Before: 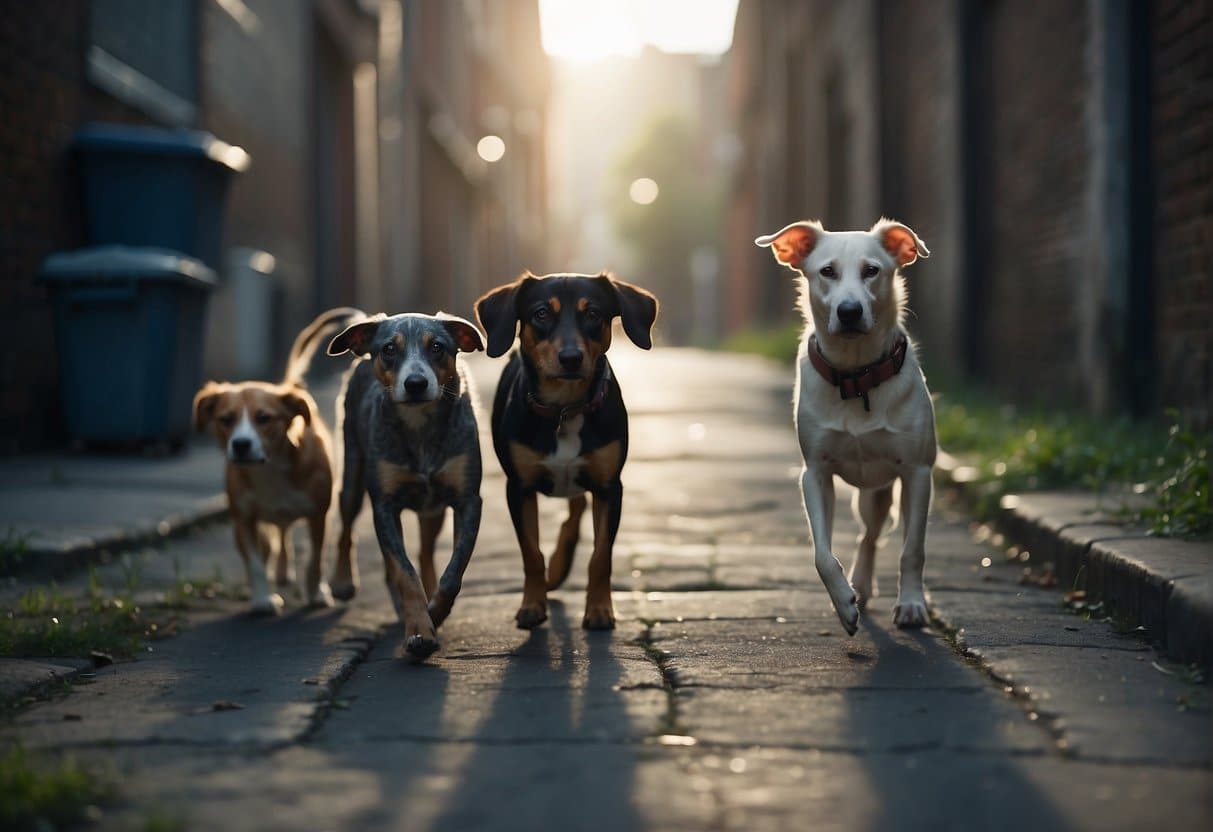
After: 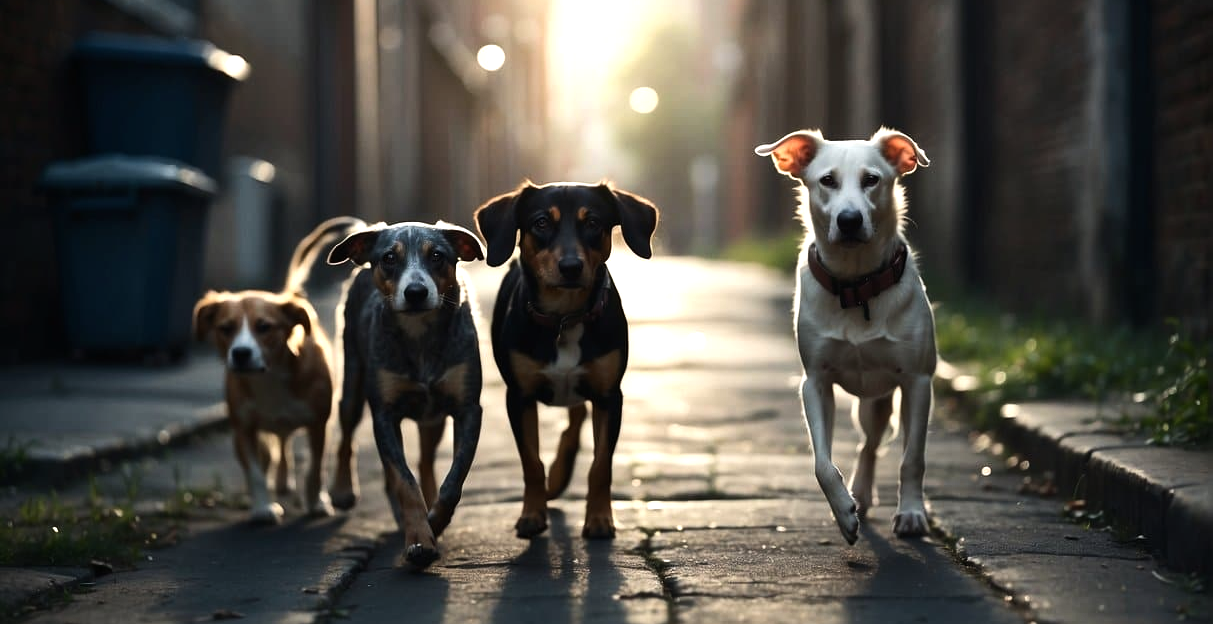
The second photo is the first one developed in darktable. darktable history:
exposure: compensate highlight preservation false
tone equalizer: -8 EV -0.75 EV, -7 EV -0.7 EV, -6 EV -0.6 EV, -5 EV -0.4 EV, -3 EV 0.4 EV, -2 EV 0.6 EV, -1 EV 0.7 EV, +0 EV 0.75 EV, edges refinement/feathering 500, mask exposure compensation -1.57 EV, preserve details no
crop: top 11.038%, bottom 13.962%
